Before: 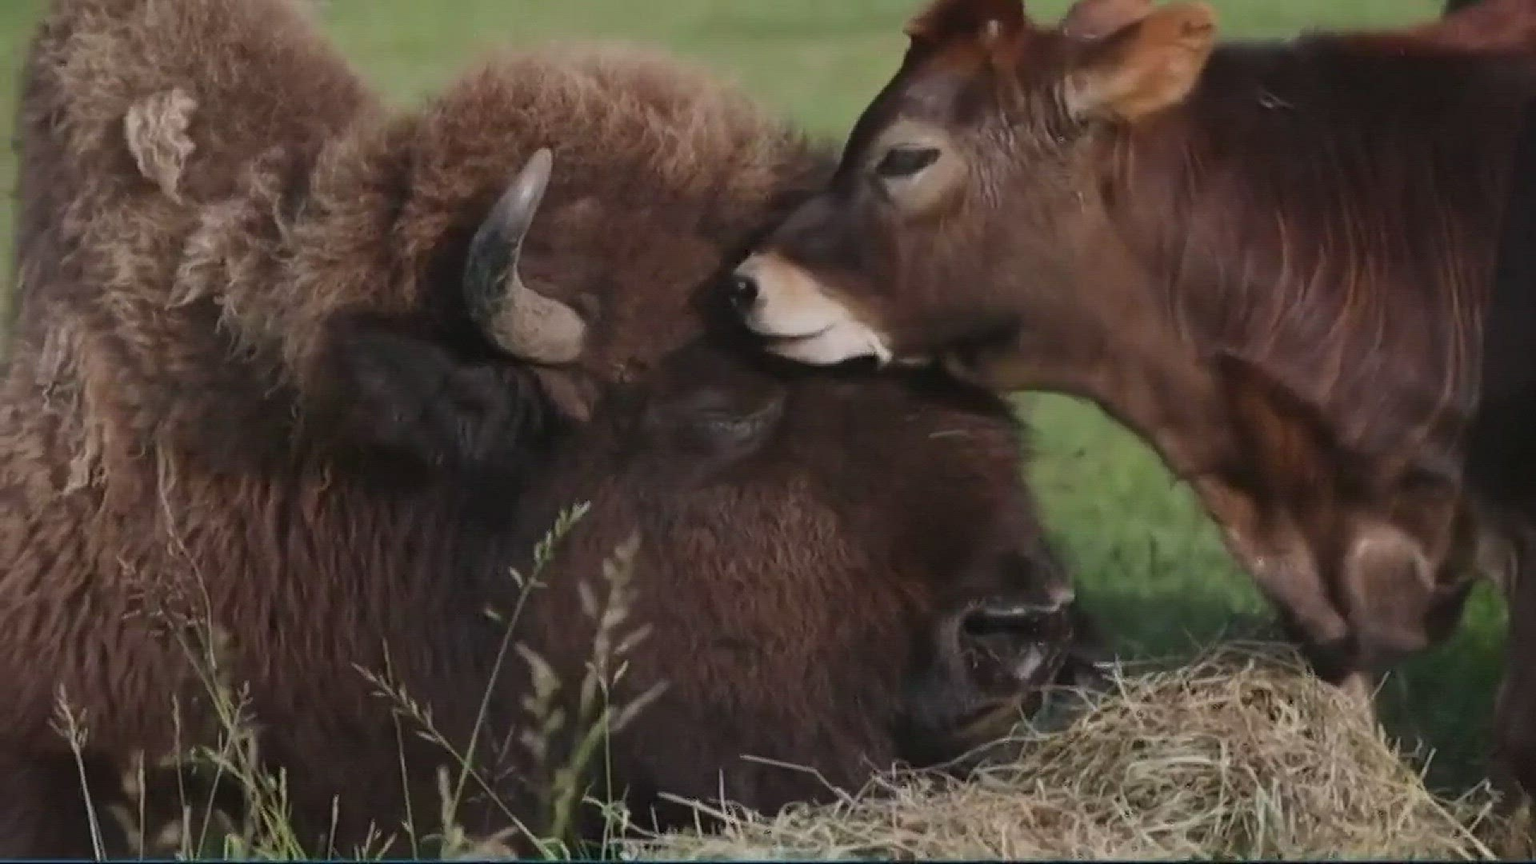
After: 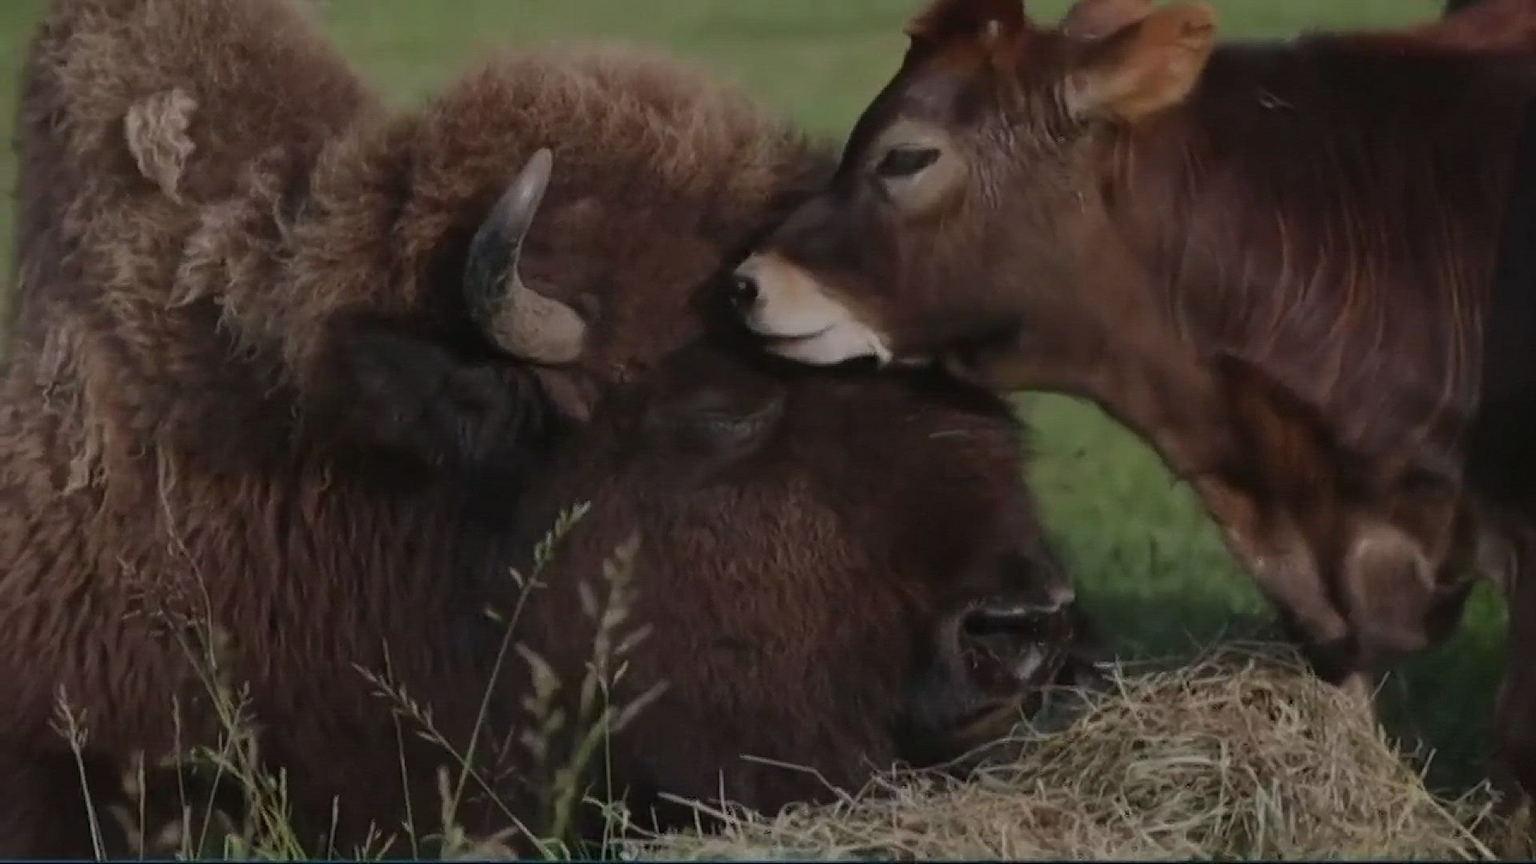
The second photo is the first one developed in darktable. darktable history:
exposure: black level correction 0, exposure -0.721 EV, compensate highlight preservation false
